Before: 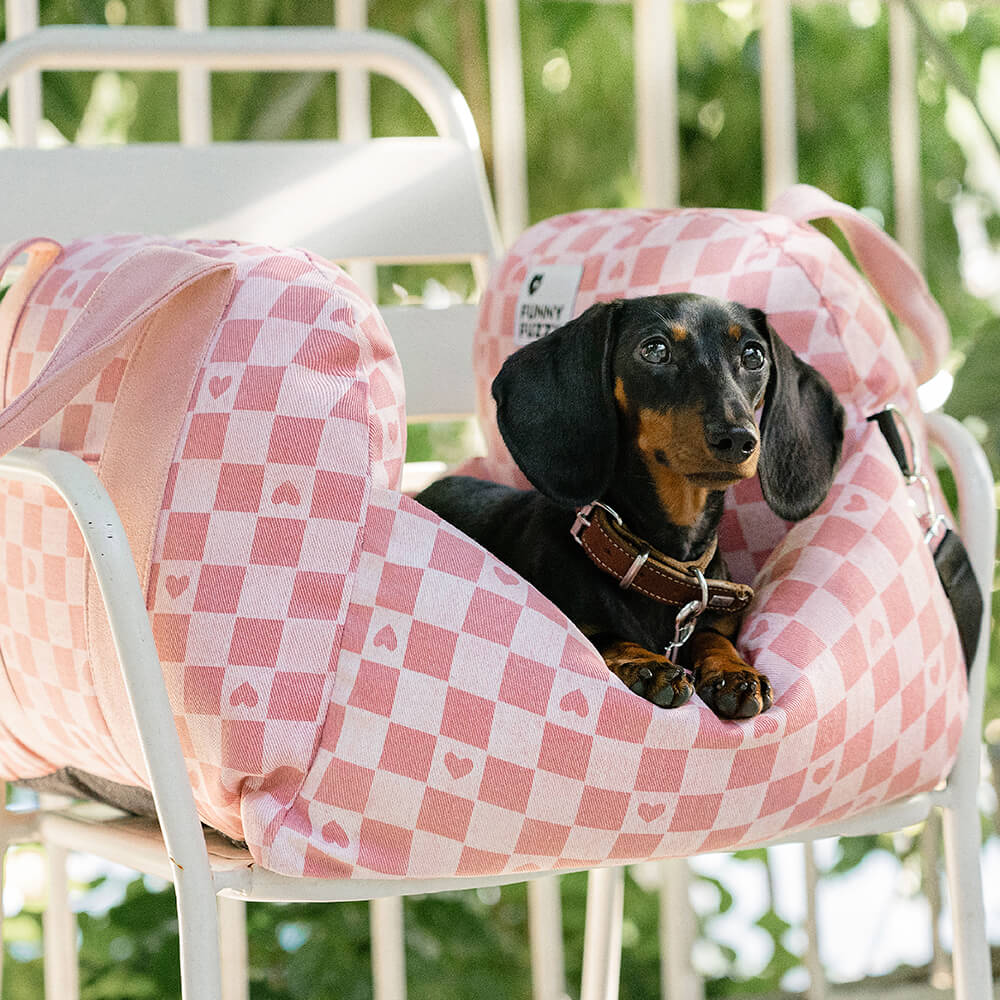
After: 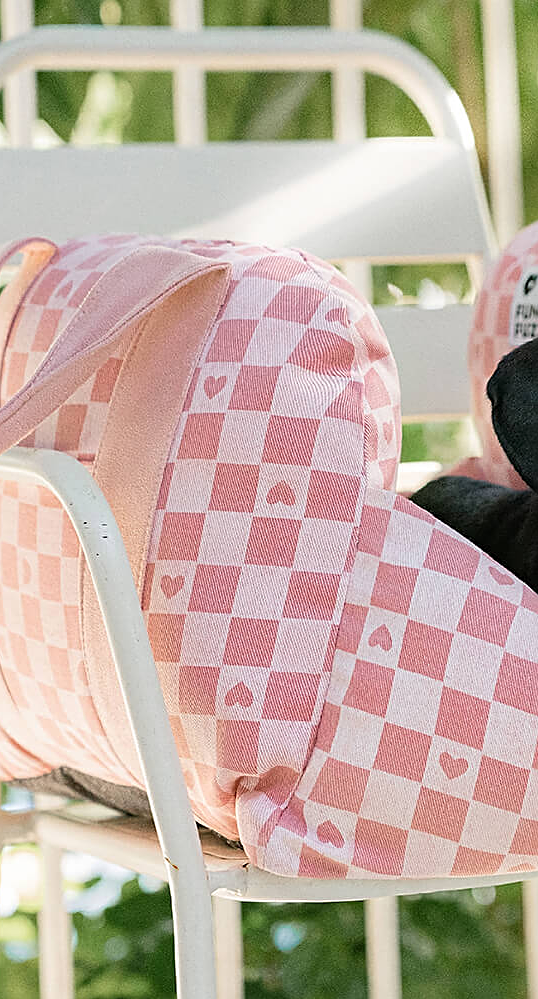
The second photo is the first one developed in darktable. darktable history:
sharpen: on, module defaults
crop: left 0.587%, right 45.588%, bottom 0.086%
